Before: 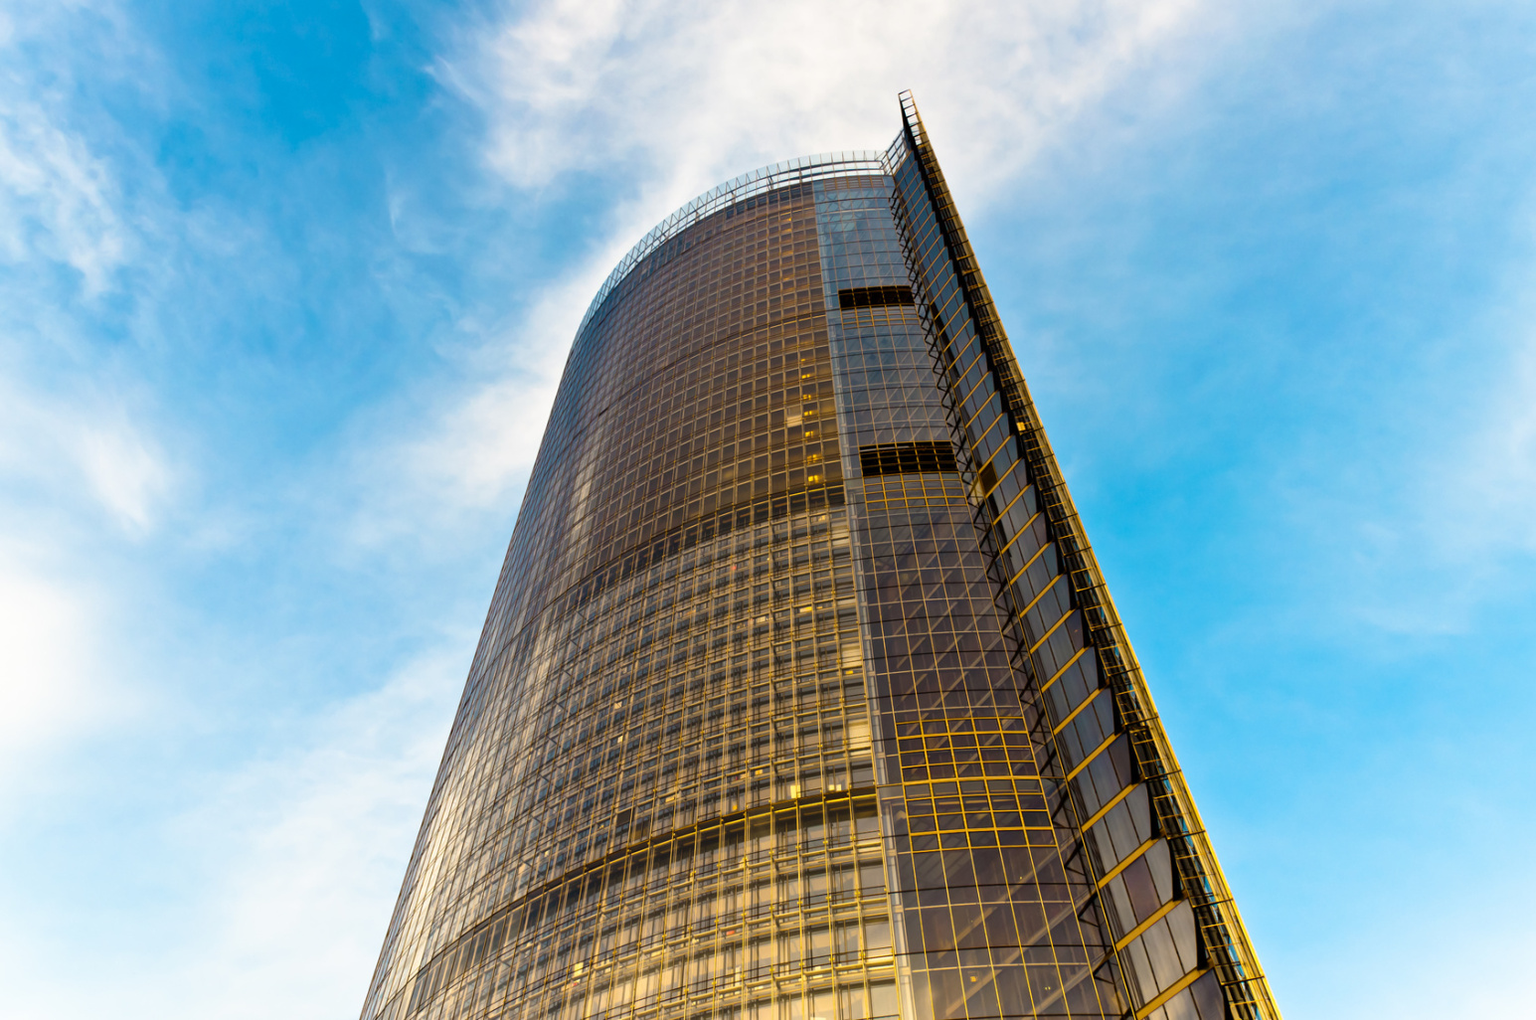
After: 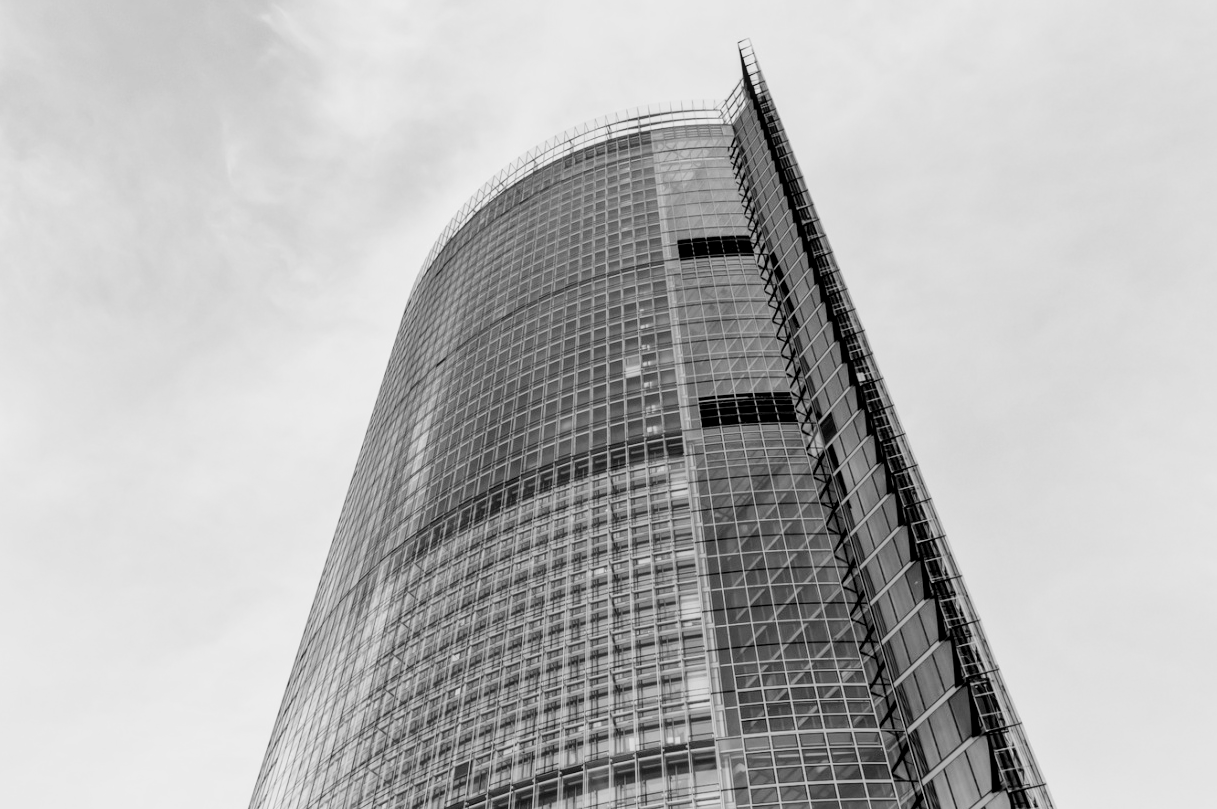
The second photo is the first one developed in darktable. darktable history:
filmic rgb: middle gray luminance 29.8%, black relative exposure -9 EV, white relative exposure 7 EV, target black luminance 0%, hardness 2.92, latitude 1.42%, contrast 0.963, highlights saturation mix 4.39%, shadows ↔ highlights balance 12.84%, preserve chrominance max RGB
crop and rotate: left 10.761%, top 5.088%, right 10.433%, bottom 16.014%
local contrast: on, module defaults
color zones: curves: ch0 [(0, 0.613) (0.01, 0.613) (0.245, 0.448) (0.498, 0.529) (0.642, 0.665) (0.879, 0.777) (0.99, 0.613)]; ch1 [(0, 0) (0.143, 0) (0.286, 0) (0.429, 0) (0.571, 0) (0.714, 0) (0.857, 0)]
contrast brightness saturation: contrast 0.103, saturation -0.358
exposure: black level correction 0, exposure 1.2 EV, compensate highlight preservation false
